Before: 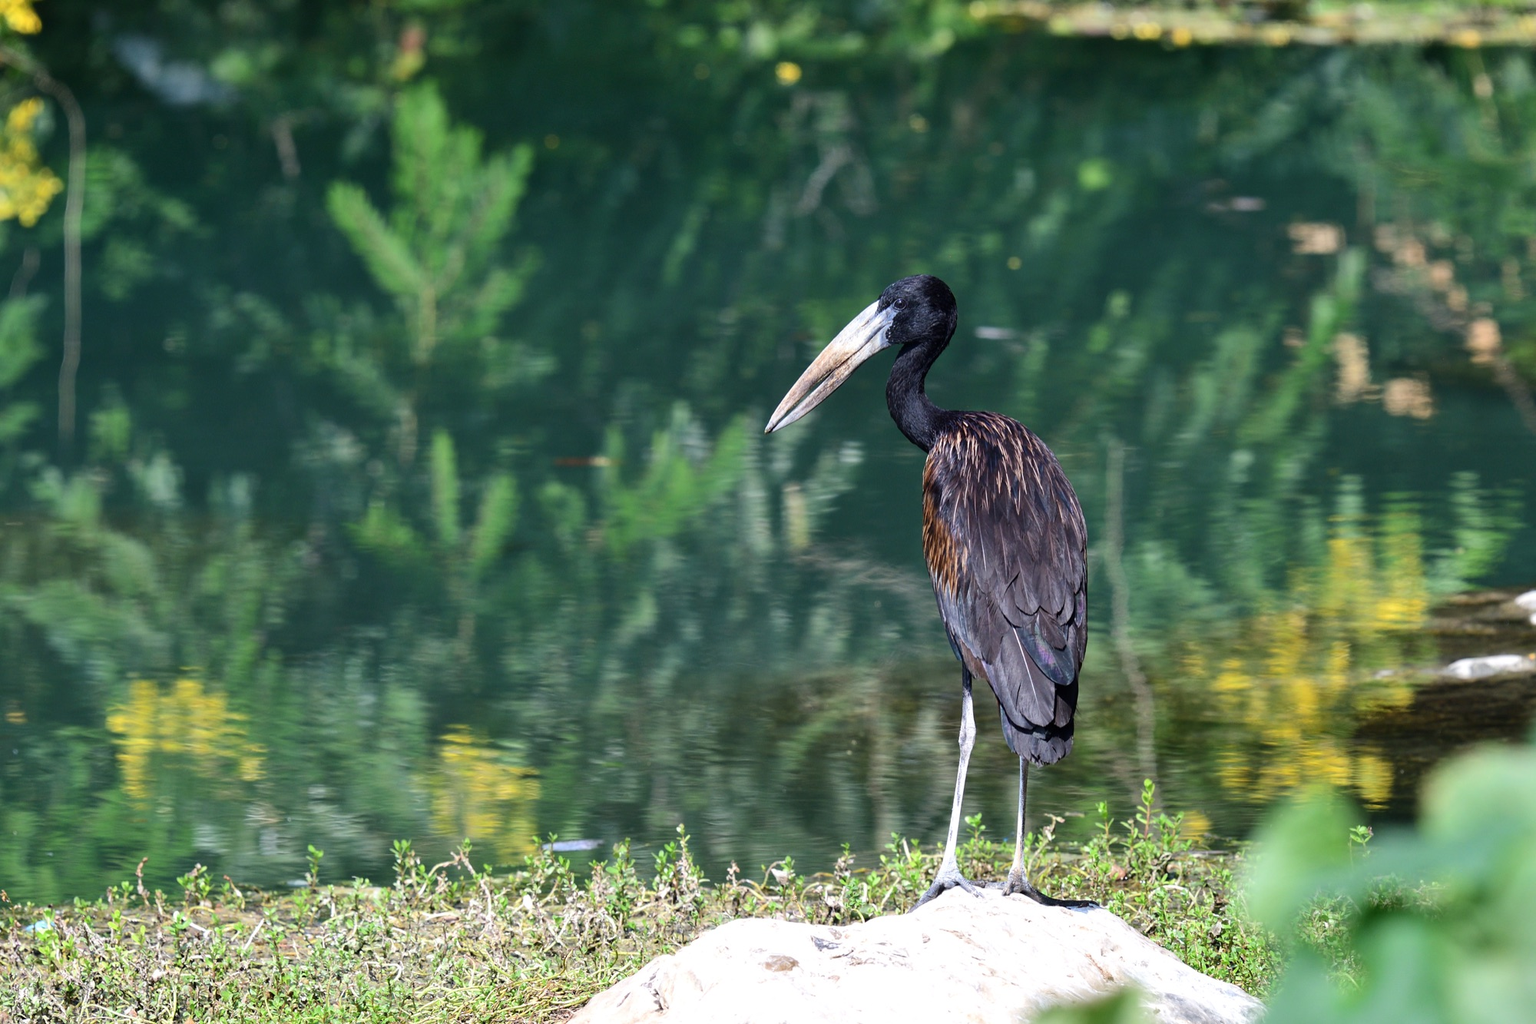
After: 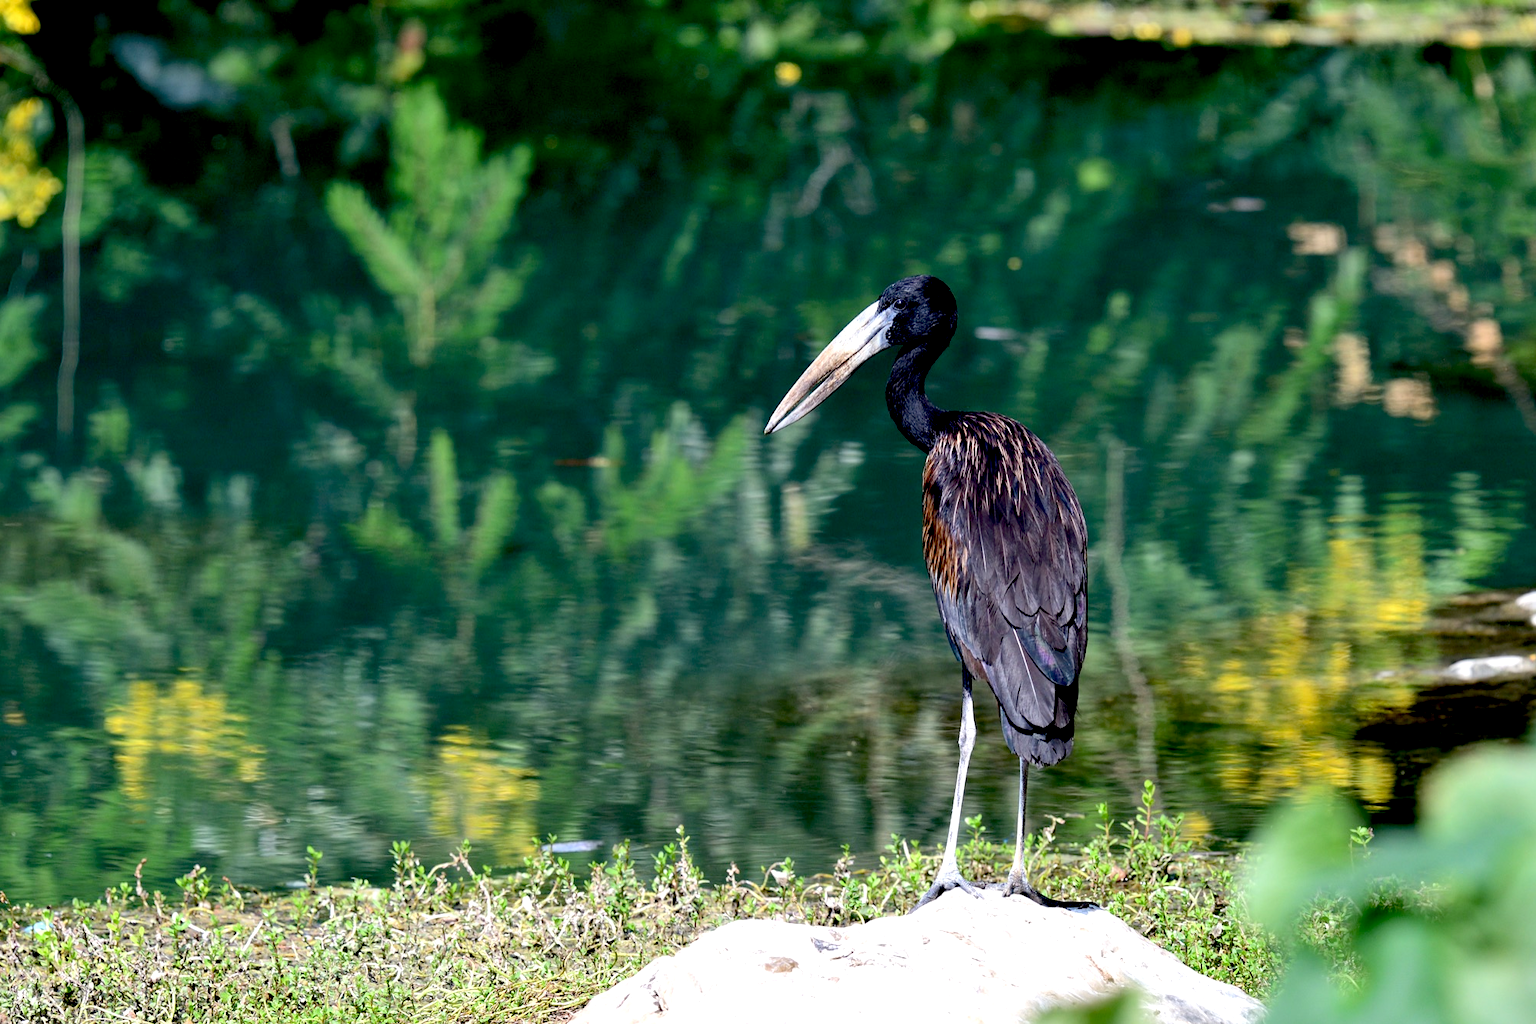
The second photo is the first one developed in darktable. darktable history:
exposure: black level correction 0.027, exposure 0.186 EV, compensate highlight preservation false
crop and rotate: left 0.127%, bottom 0.007%
